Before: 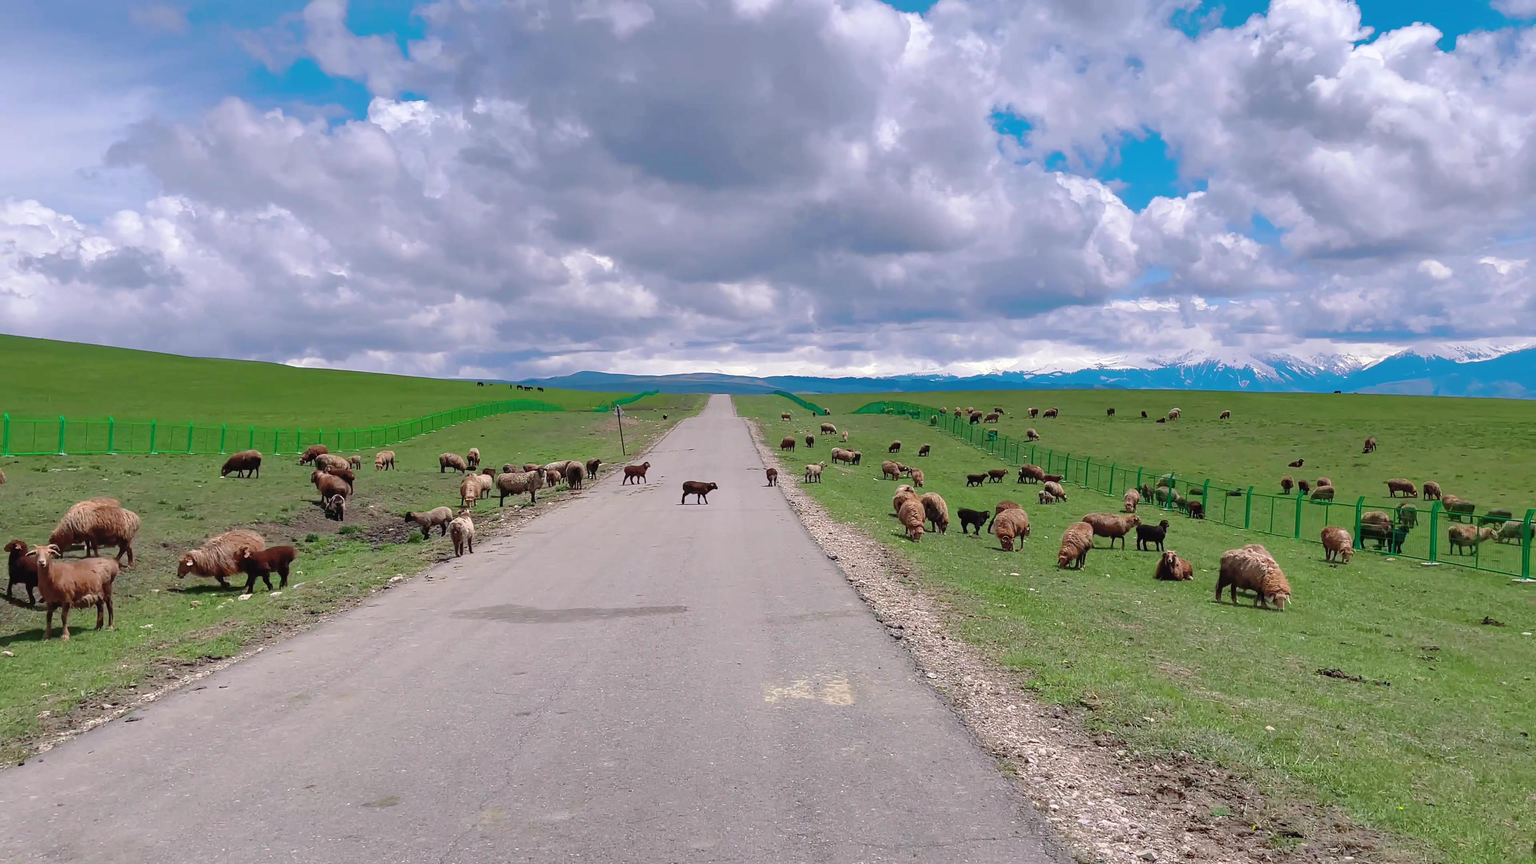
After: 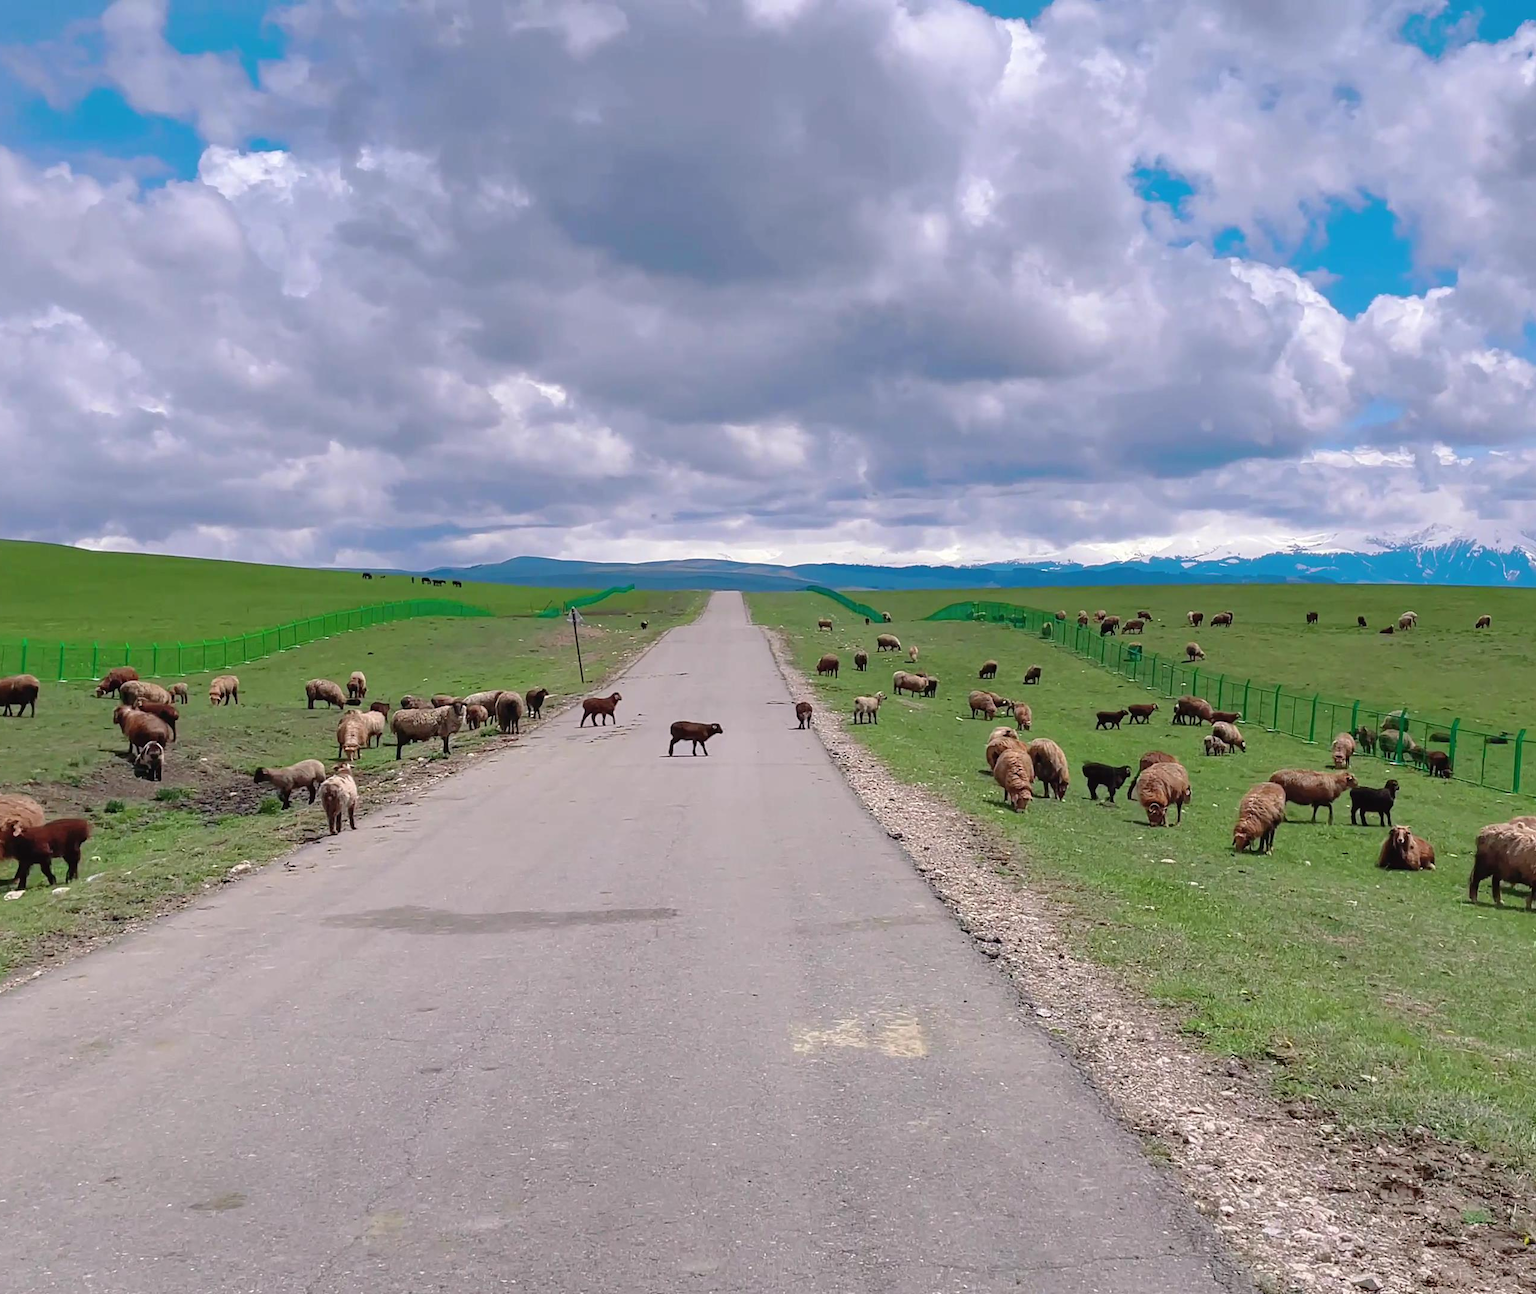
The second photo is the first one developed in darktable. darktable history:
crop and rotate: left 15.363%, right 17.902%
